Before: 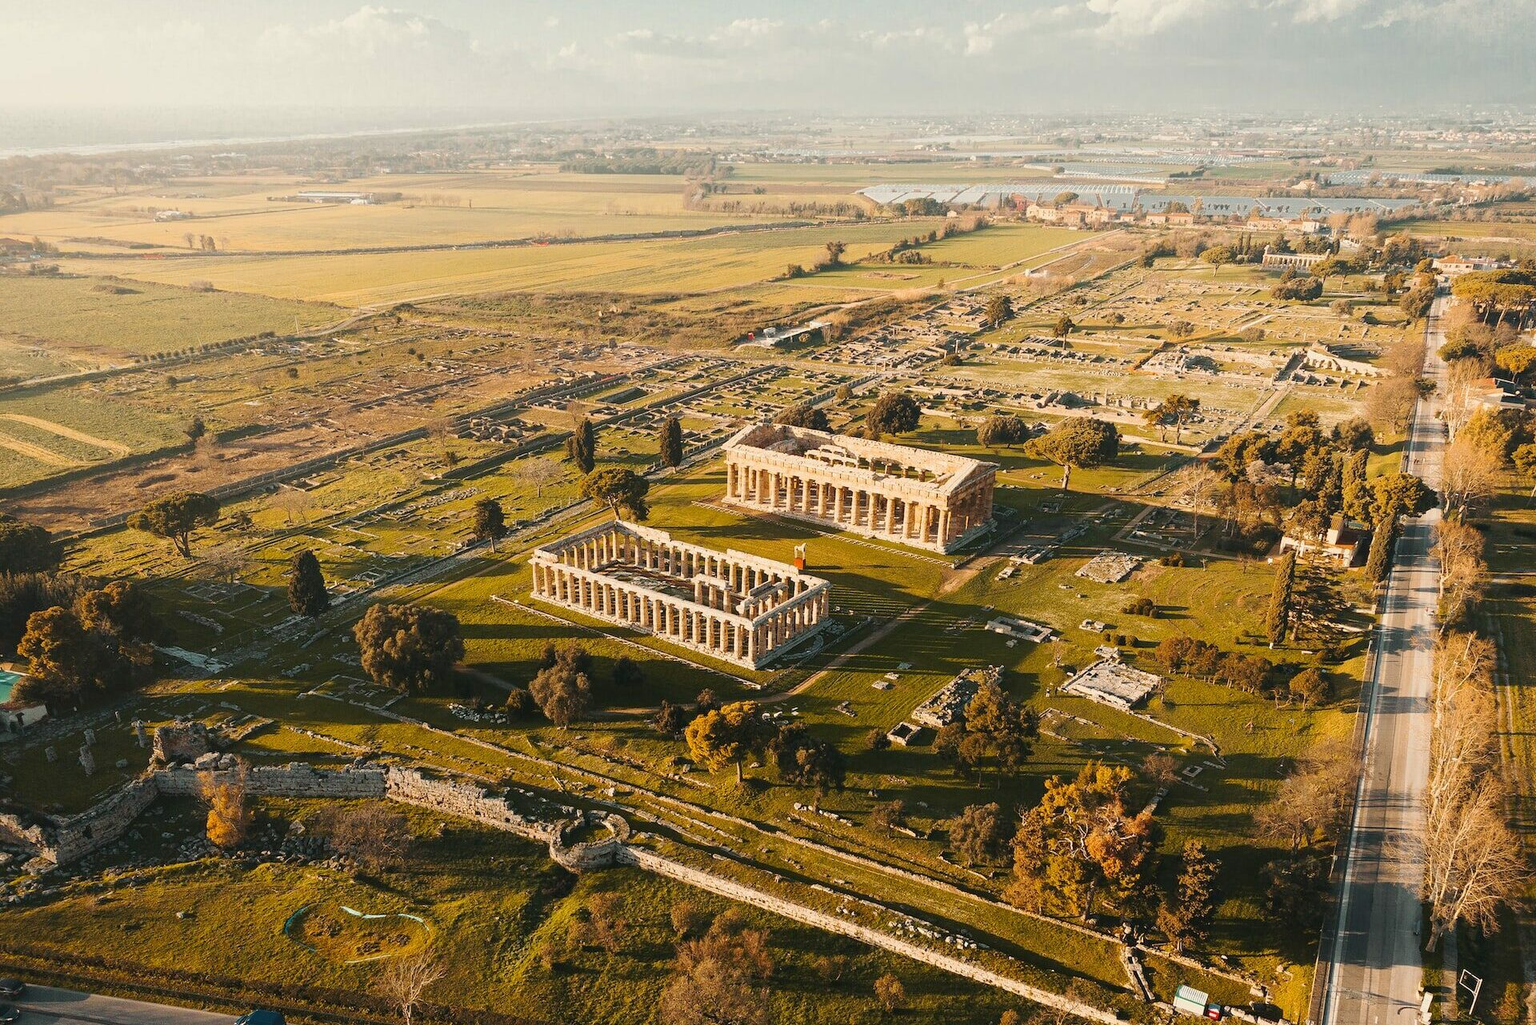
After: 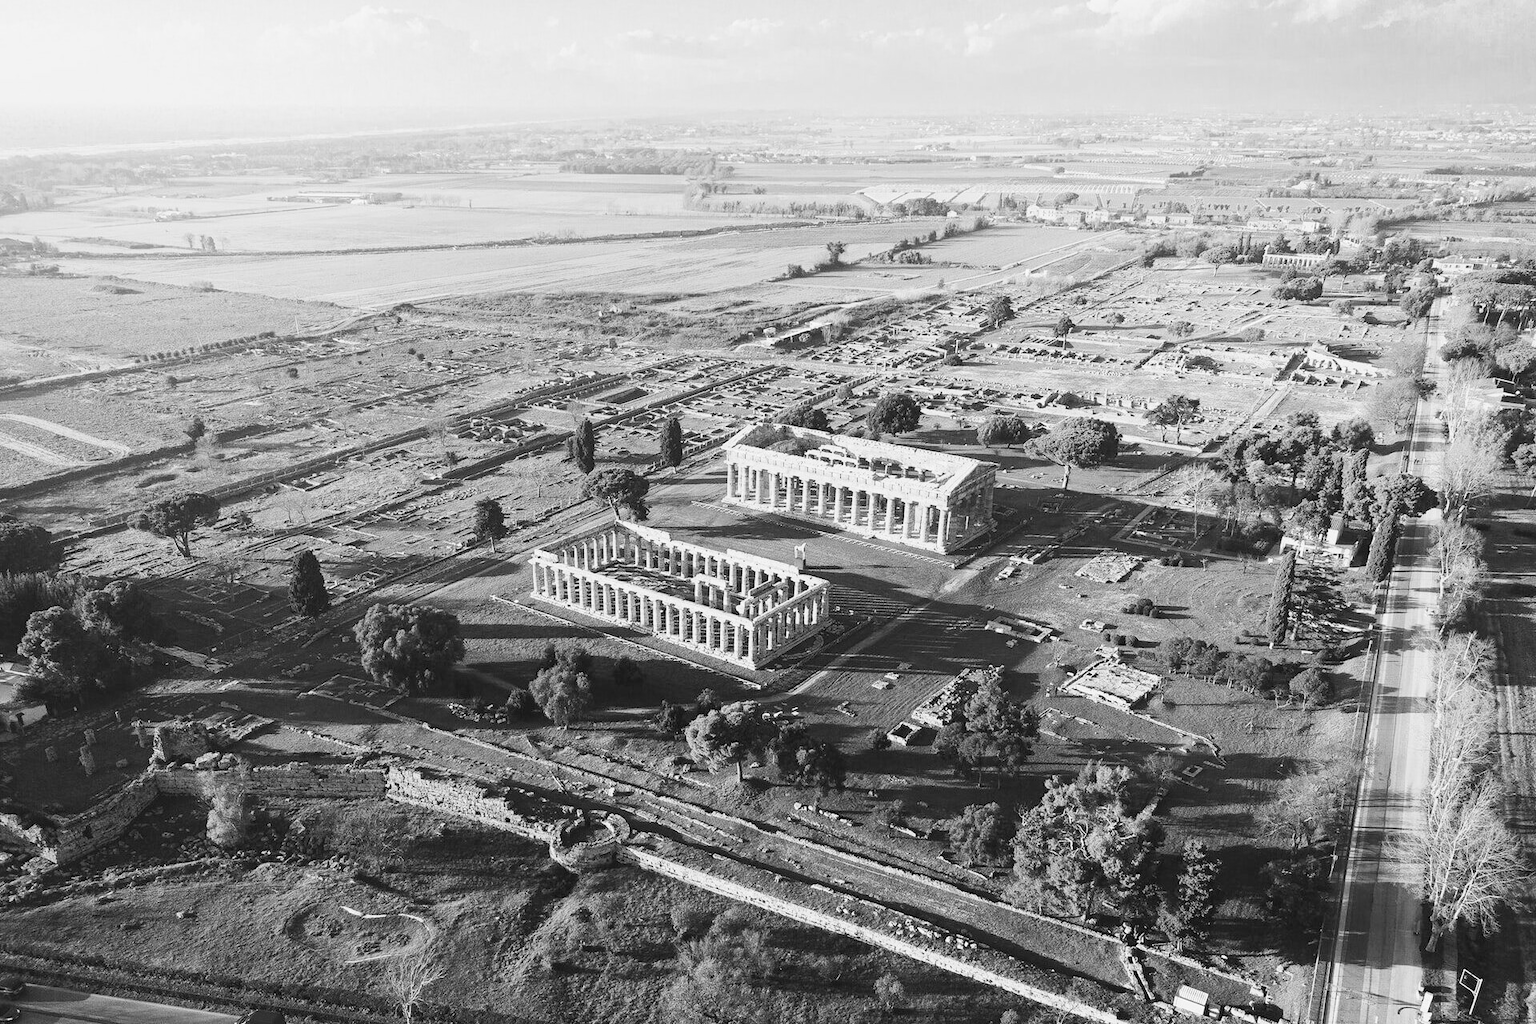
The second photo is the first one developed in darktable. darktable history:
monochrome: a 32, b 64, size 2.3
color correction: highlights a* 17.88, highlights b* 18.79
contrast brightness saturation: contrast 0.2, brightness 0.16, saturation 0.22
